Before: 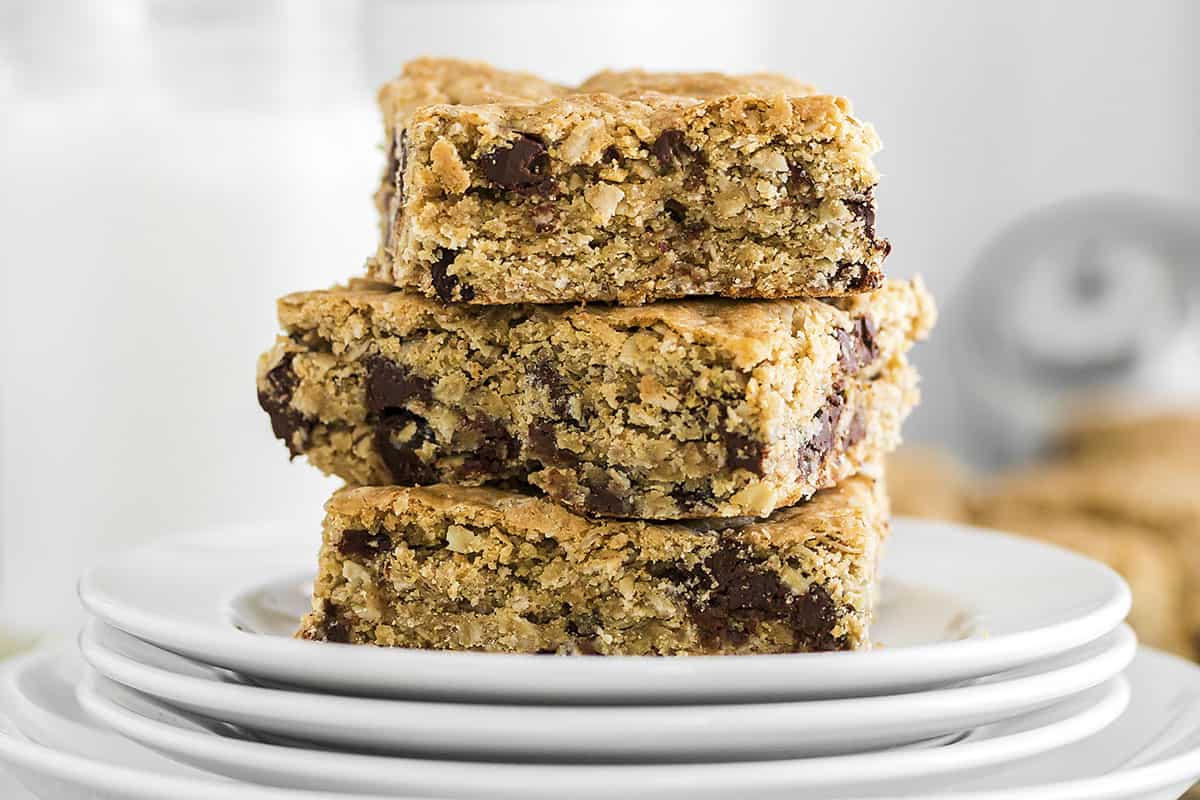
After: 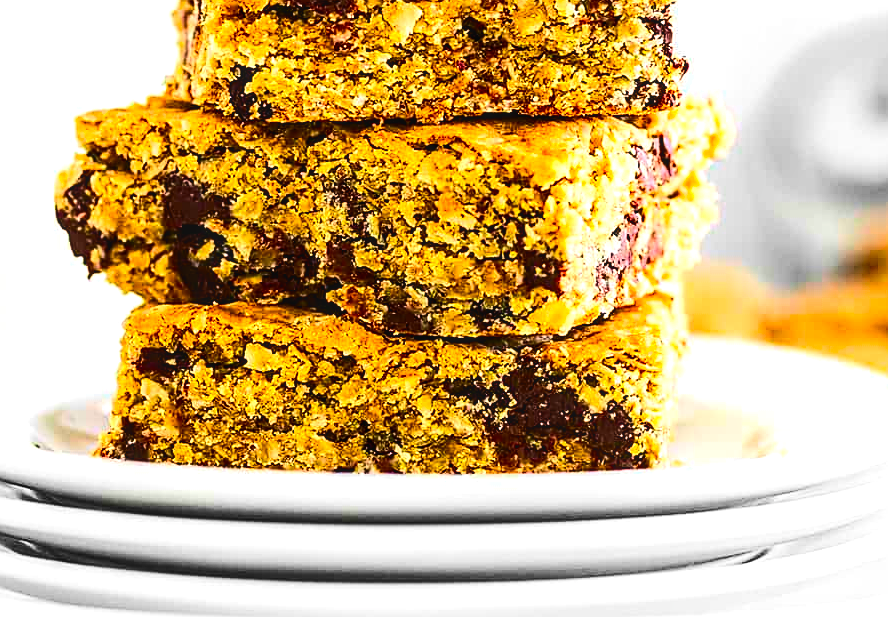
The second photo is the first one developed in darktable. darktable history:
contrast brightness saturation: contrast 0.261, brightness 0.016, saturation 0.851
crop: left 16.856%, top 22.839%, right 9.11%
color balance rgb: perceptual saturation grading › global saturation -0.11%, perceptual brilliance grading › highlights 18.267%, perceptual brilliance grading › mid-tones 30.969%, perceptual brilliance grading › shadows -31.264%
sharpen: on, module defaults
local contrast: on, module defaults
